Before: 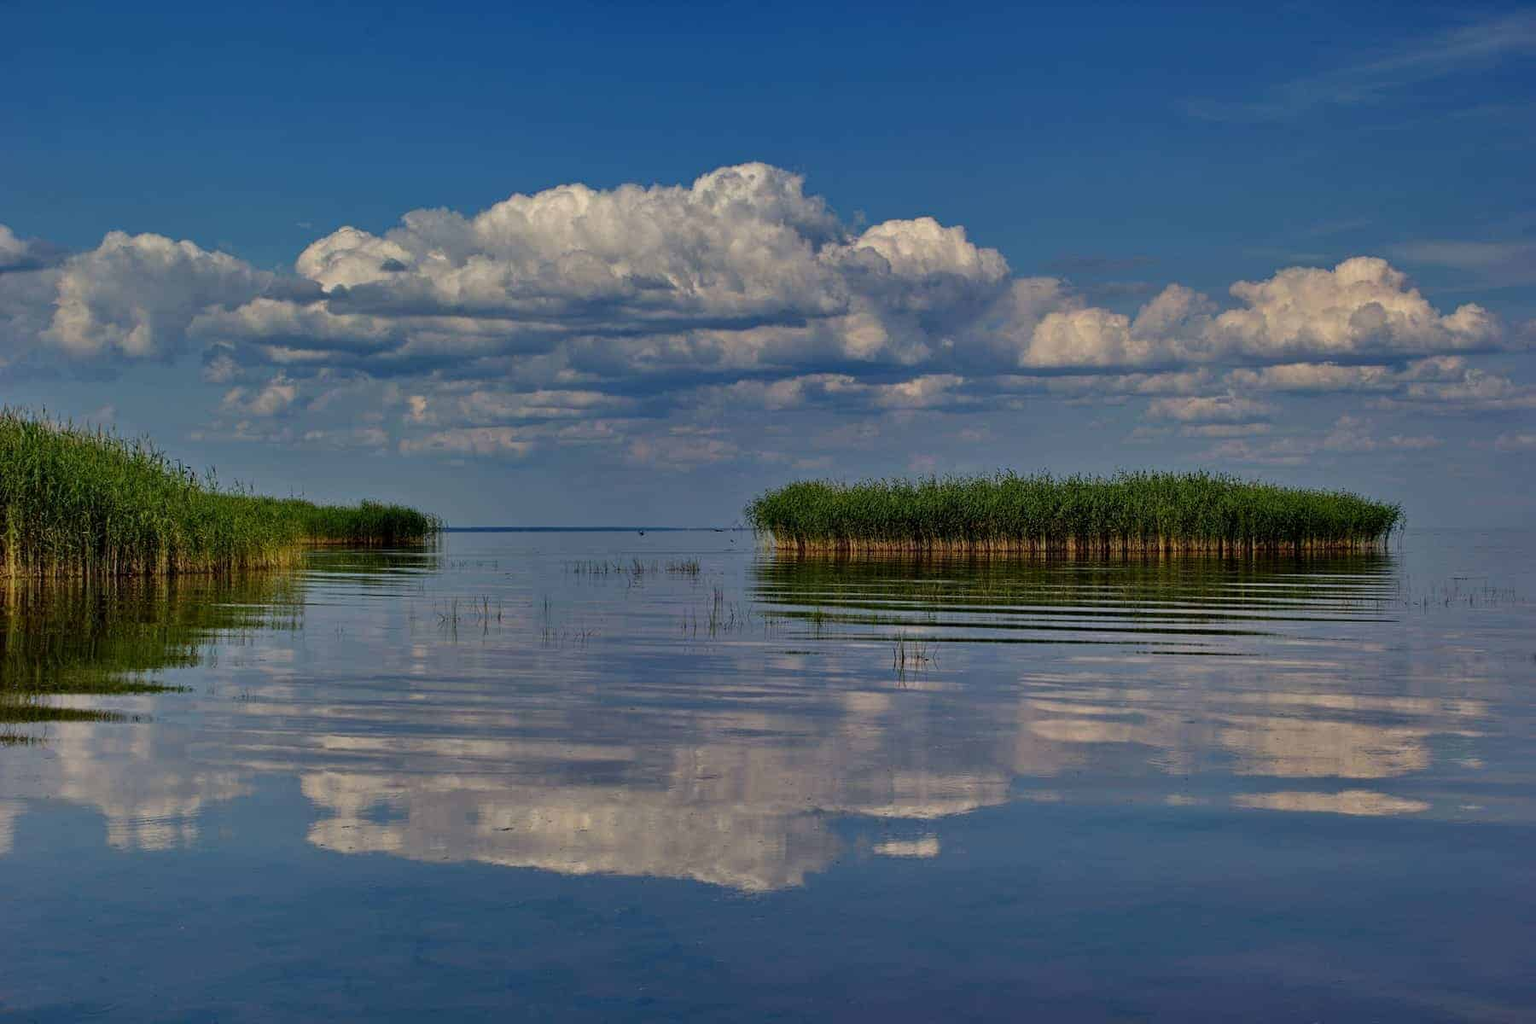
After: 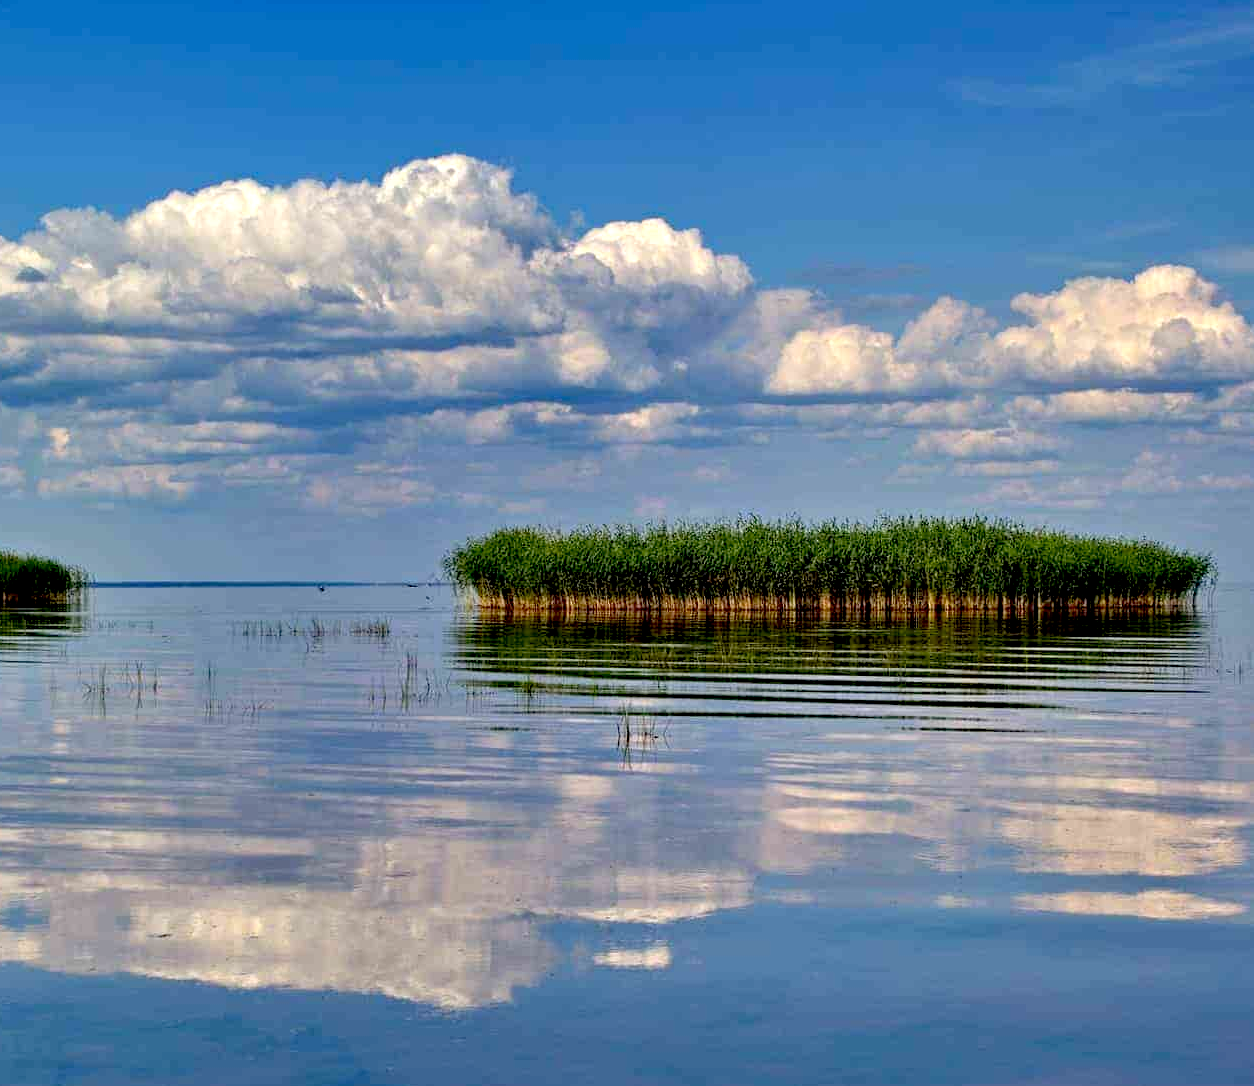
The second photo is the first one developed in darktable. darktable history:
exposure: black level correction 0.011, exposure 1.087 EV, compensate highlight preservation false
crop and rotate: left 23.912%, top 3.01%, right 6.395%, bottom 6.486%
